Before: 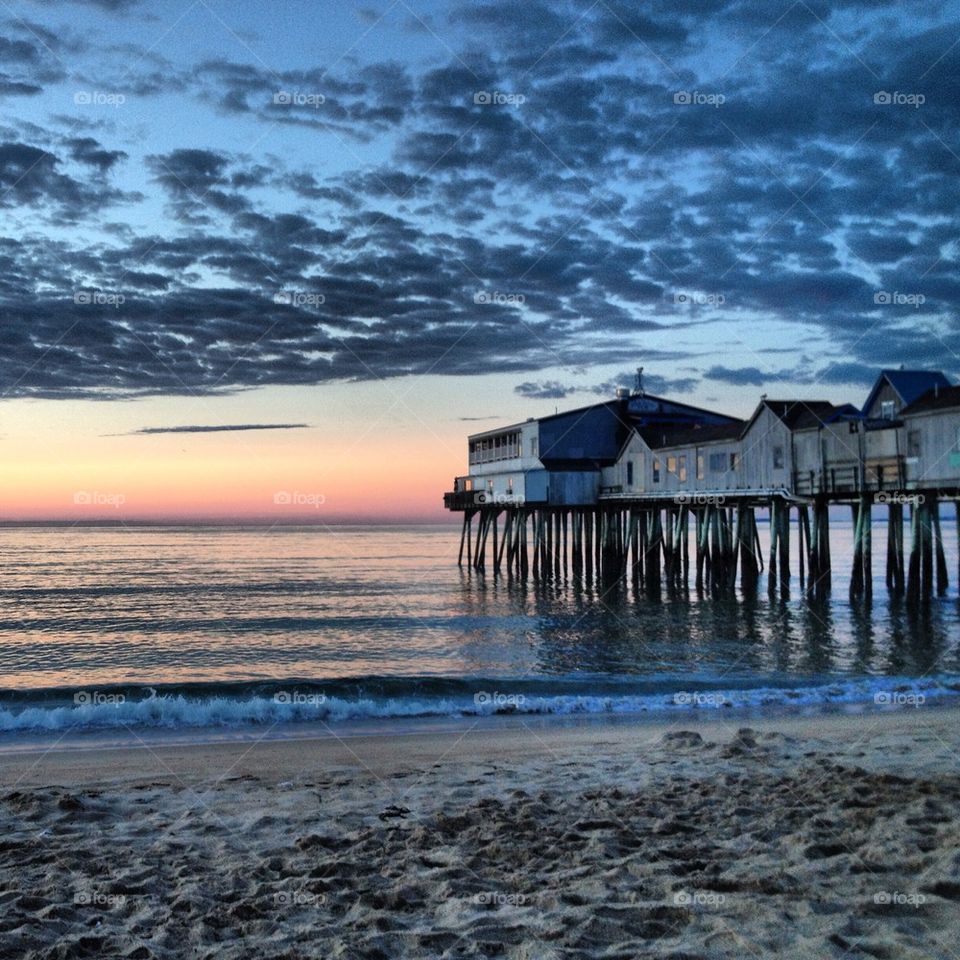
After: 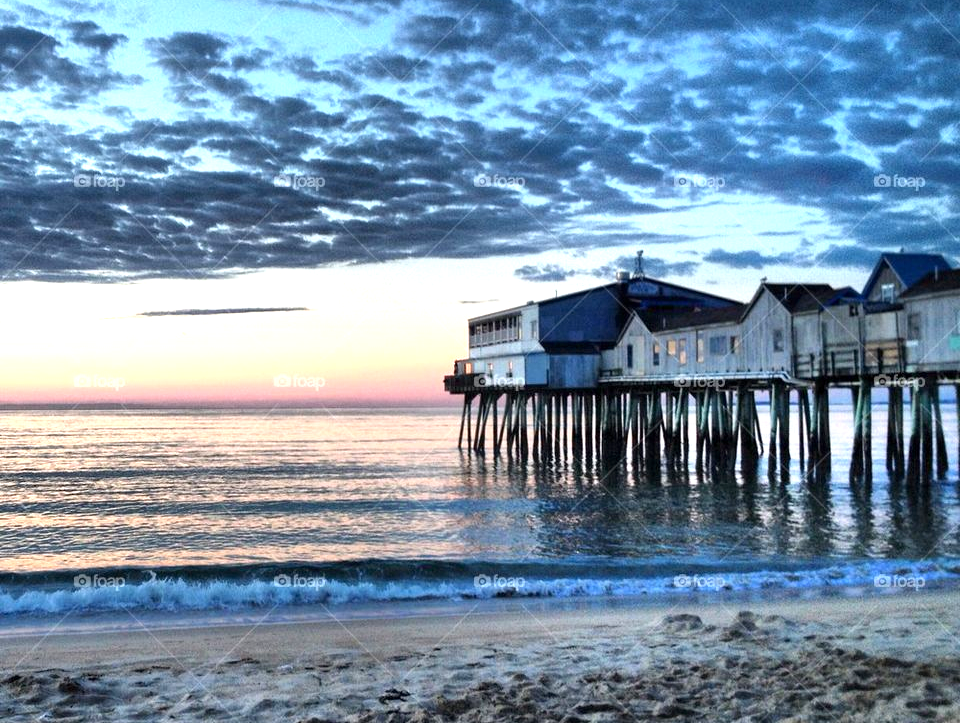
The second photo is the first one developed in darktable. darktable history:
crop and rotate: top 12.281%, bottom 12.313%
exposure: black level correction 0.001, exposure 0.954 EV, compensate exposure bias true, compensate highlight preservation false
